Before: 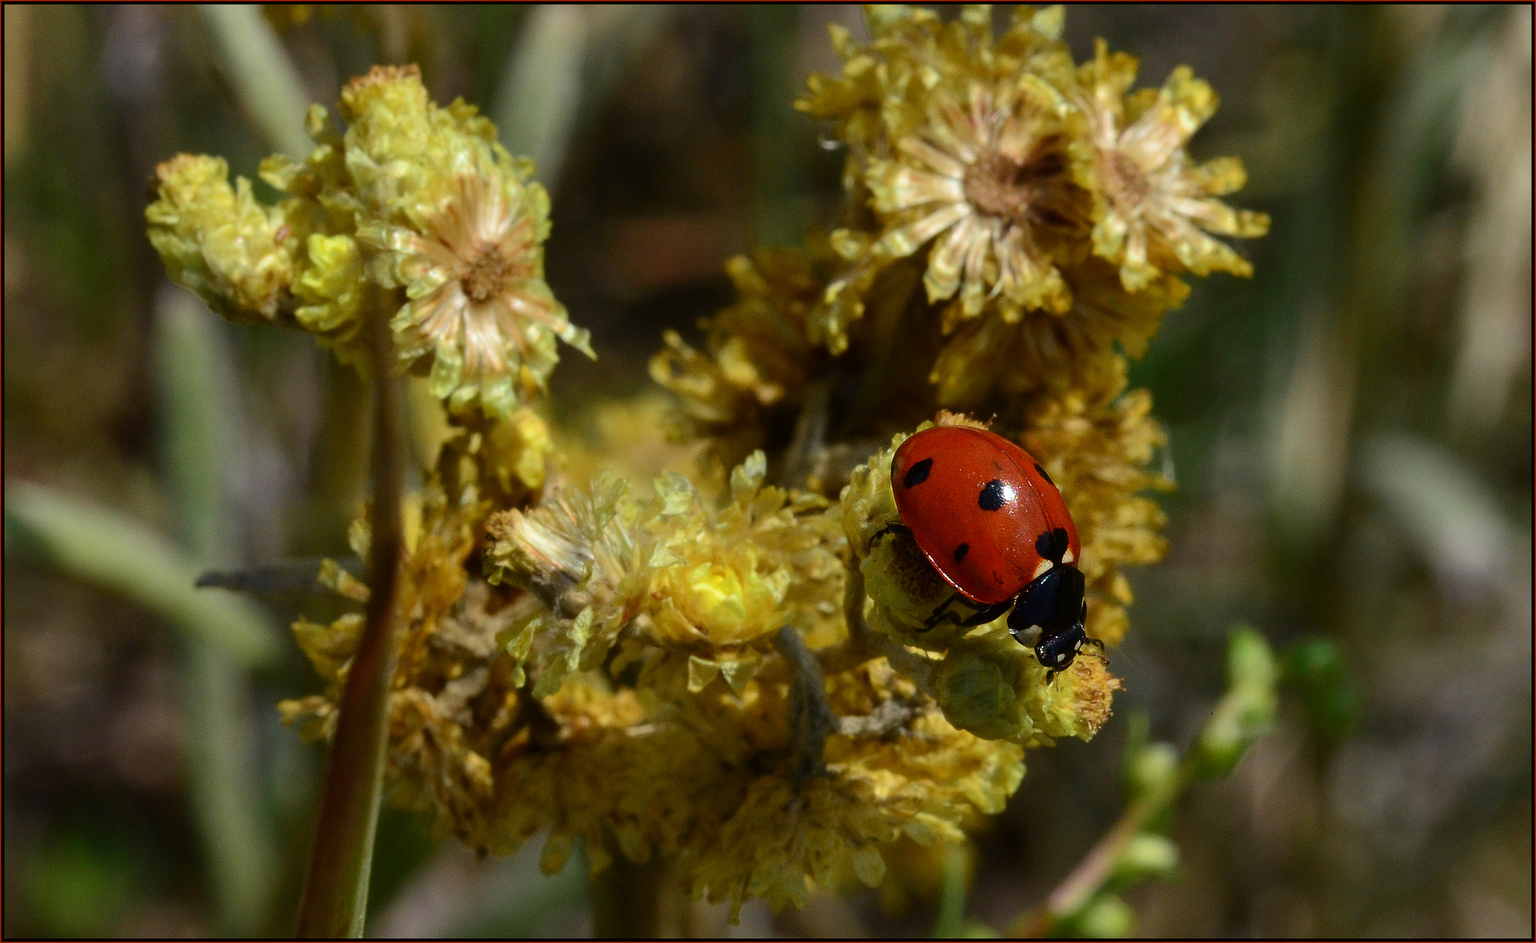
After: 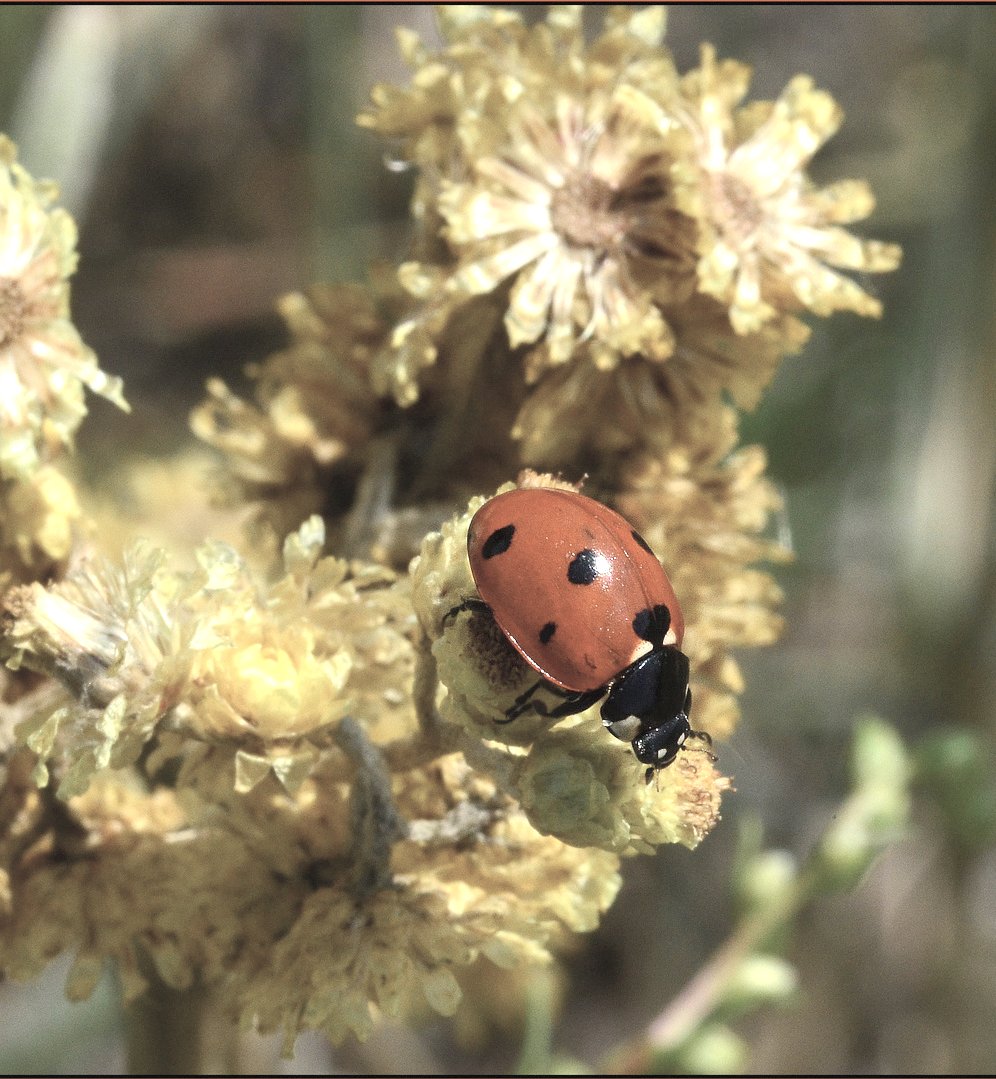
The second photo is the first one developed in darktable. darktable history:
shadows and highlights: shadows 43.06, highlights 6.94
crop: left 31.458%, top 0%, right 11.876%
contrast brightness saturation: brightness 0.18, saturation -0.5
exposure: black level correction 0, exposure 0.7 EV, compensate exposure bias true, compensate highlight preservation false
